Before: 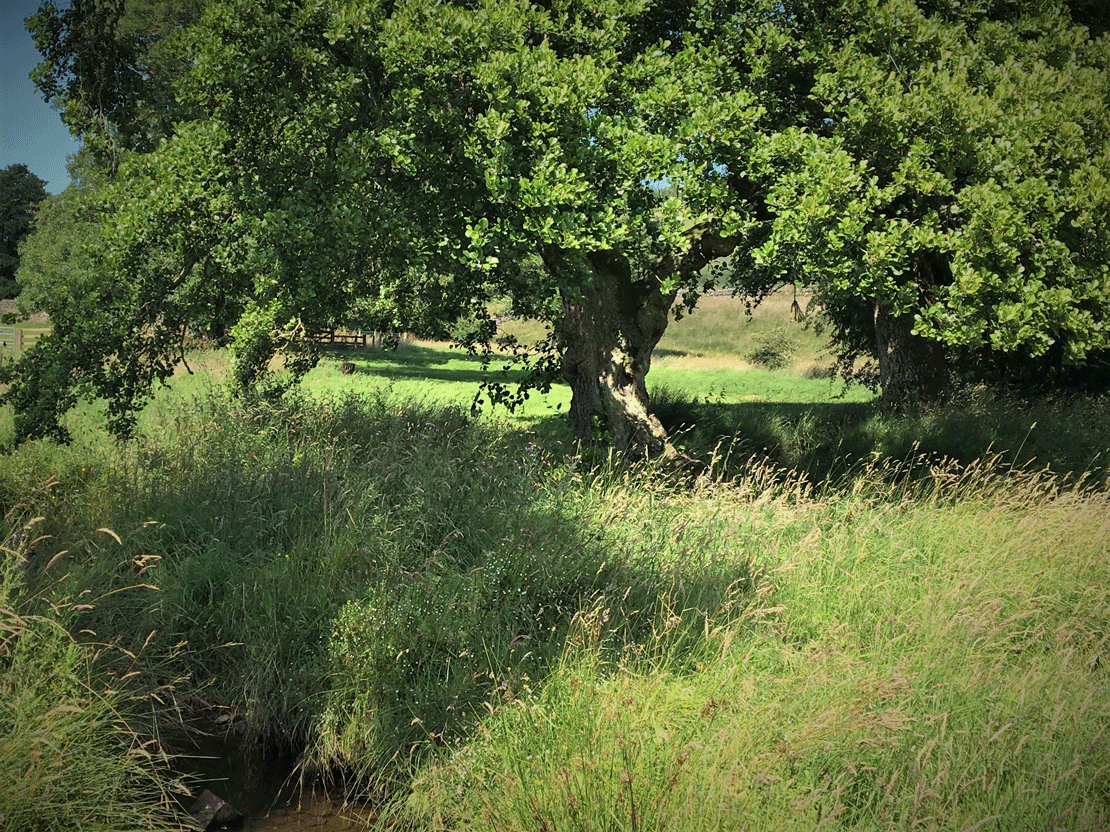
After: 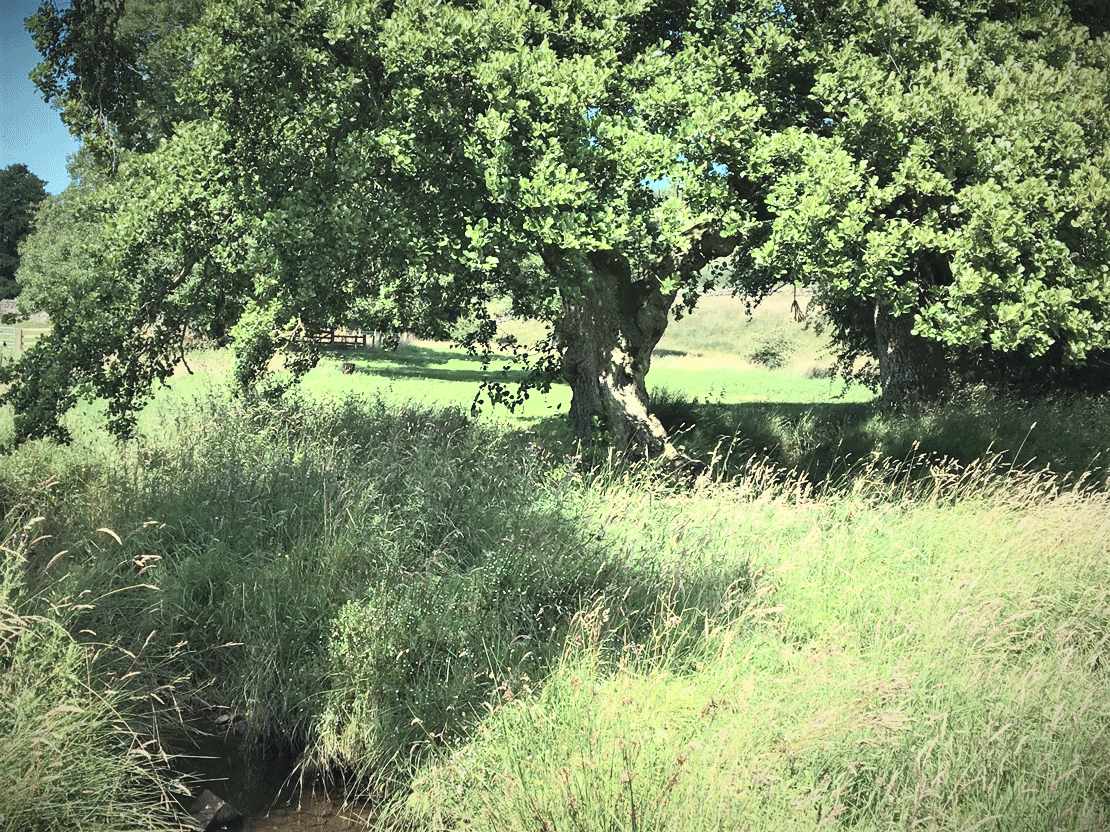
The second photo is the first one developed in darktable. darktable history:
color zones: curves: ch1 [(0.25, 0.5) (0.747, 0.71)]
color calibration: output R [1.003, 0.027, -0.041, 0], output G [-0.018, 1.043, -0.038, 0], output B [0.071, -0.086, 1.017, 0], illuminant as shot in camera, x 0.359, y 0.362, temperature 4570.54 K
contrast brightness saturation: contrast 0.43, brightness 0.56, saturation -0.19
